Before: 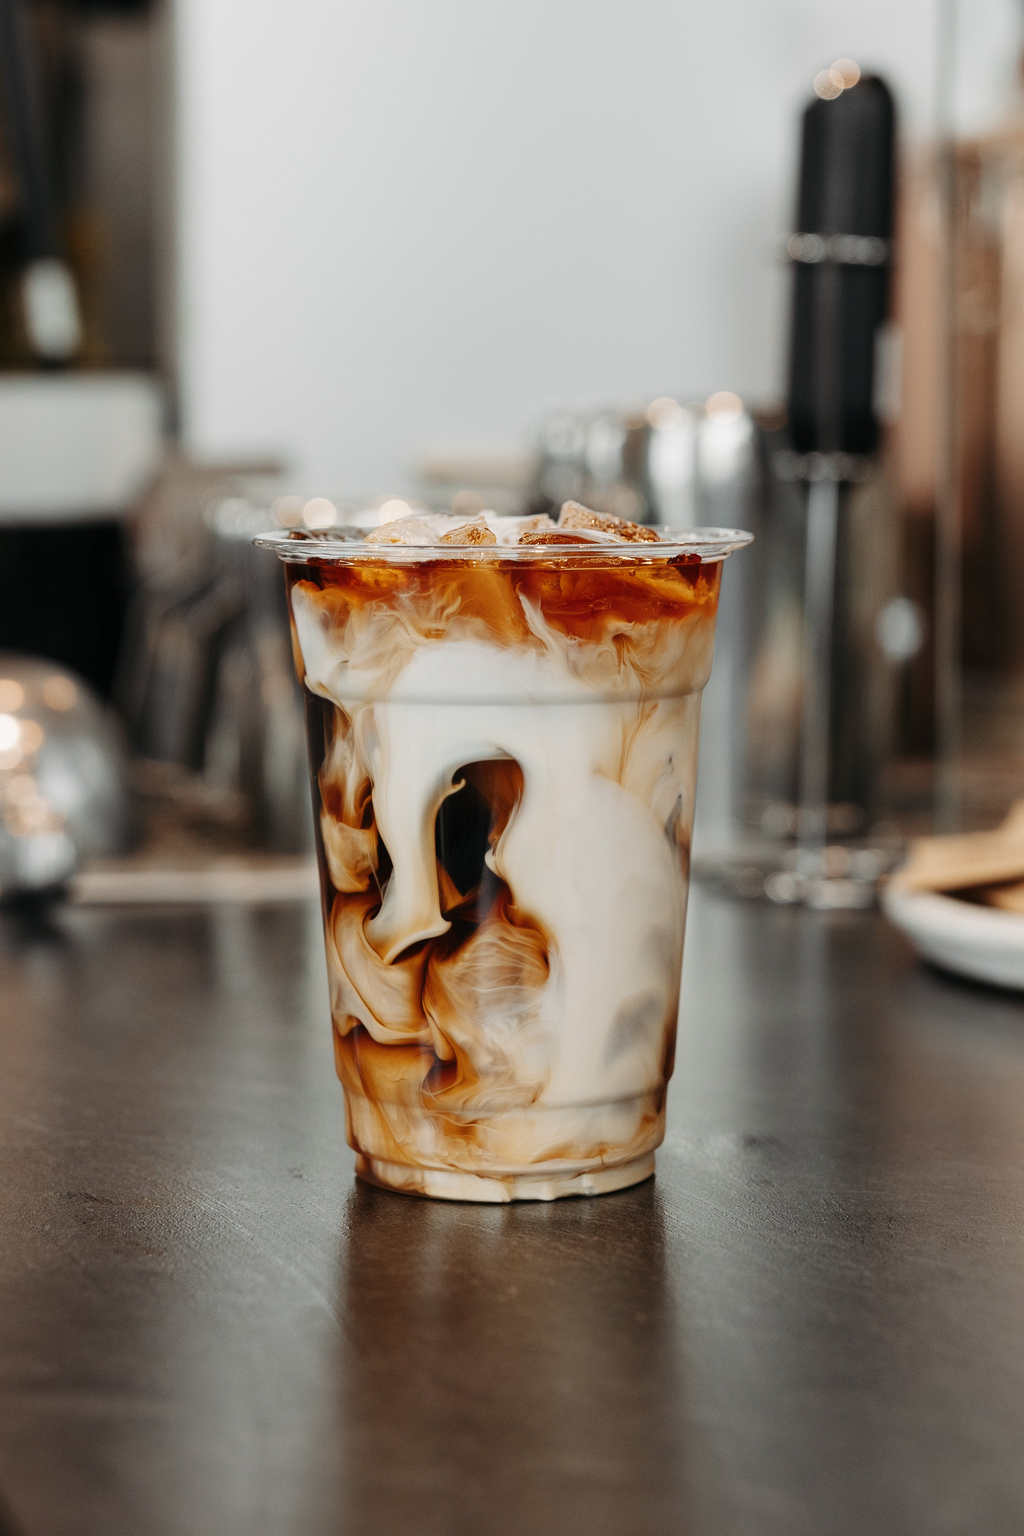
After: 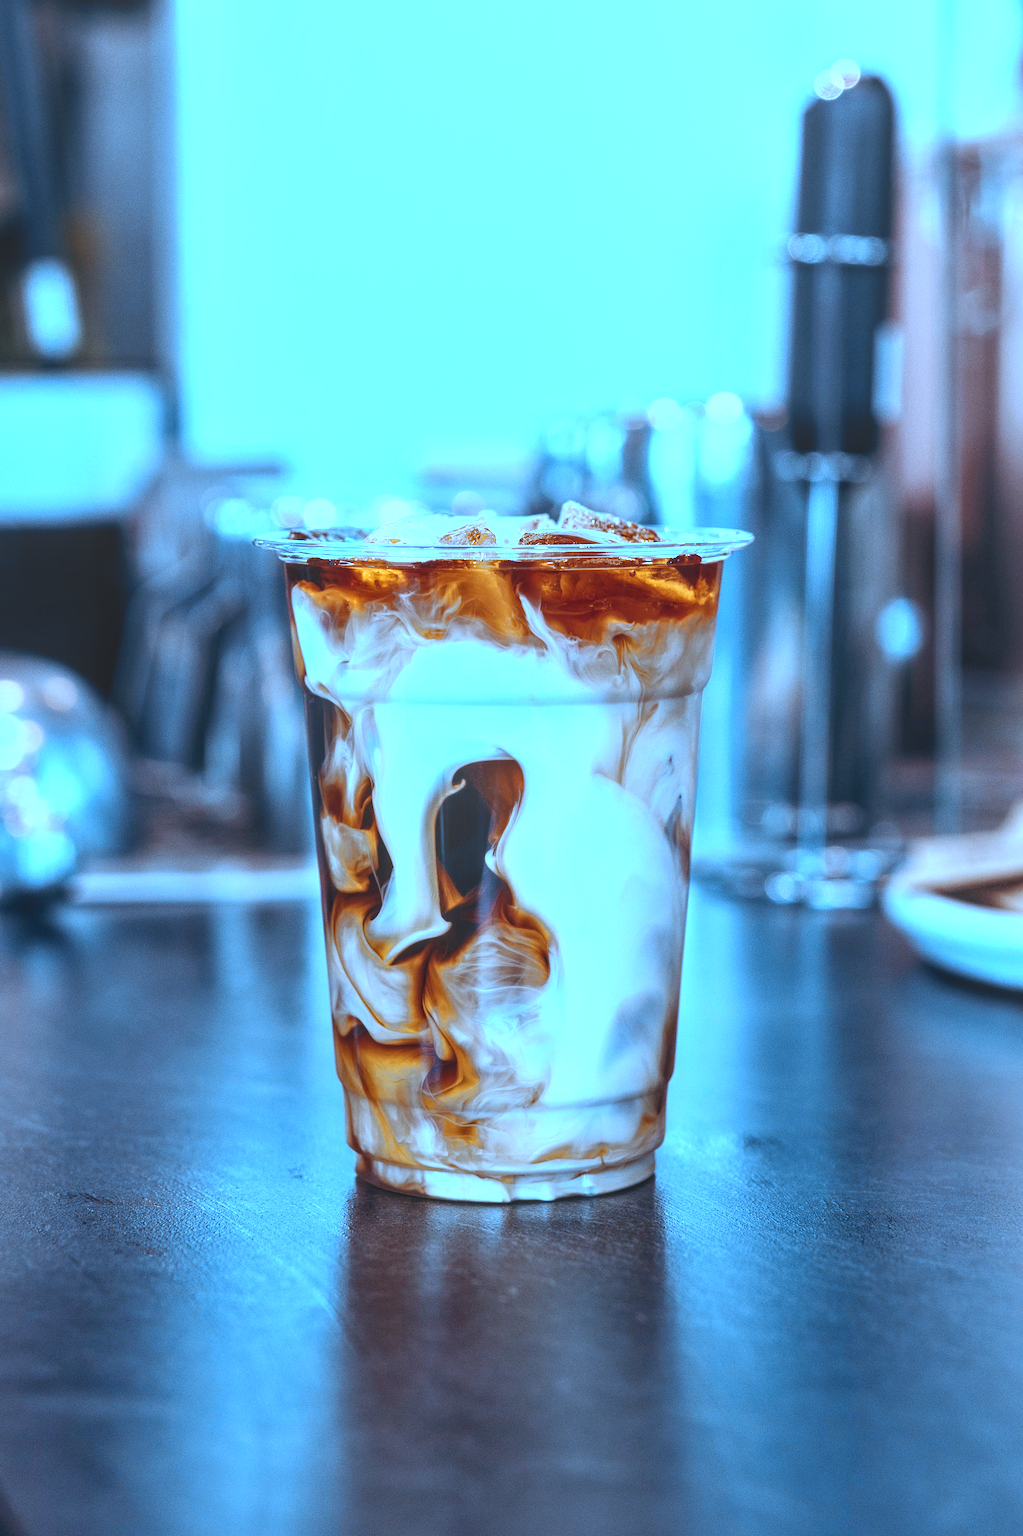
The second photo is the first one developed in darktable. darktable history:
color zones: curves: ch0 [(0.004, 0.306) (0.107, 0.448) (0.252, 0.656) (0.41, 0.398) (0.595, 0.515) (0.768, 0.628)]; ch1 [(0.07, 0.323) (0.151, 0.452) (0.252, 0.608) (0.346, 0.221) (0.463, 0.189) (0.61, 0.368) (0.735, 0.395) (0.921, 0.412)]; ch2 [(0, 0.476) (0.132, 0.512) (0.243, 0.512) (0.397, 0.48) (0.522, 0.376) (0.634, 0.536) (0.761, 0.46)]
color calibration: illuminant as shot in camera, x 0.462, y 0.417, temperature 2675.56 K
contrast brightness saturation: contrast 0.082, saturation 0.203
local contrast: highlights 72%, shadows 20%, midtone range 0.192
color balance rgb: highlights gain › chroma 3.101%, highlights gain › hue 60.23°, linear chroma grading › global chroma 9.809%, perceptual saturation grading › global saturation 25.701%
